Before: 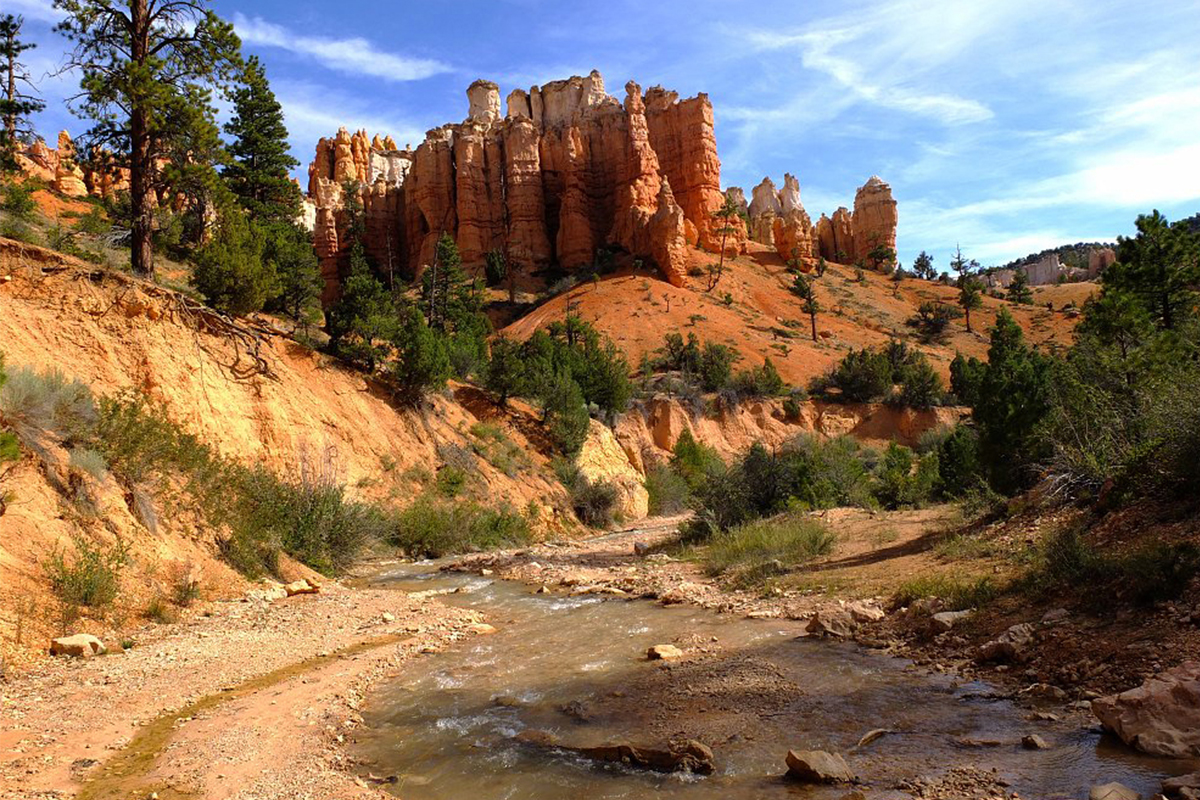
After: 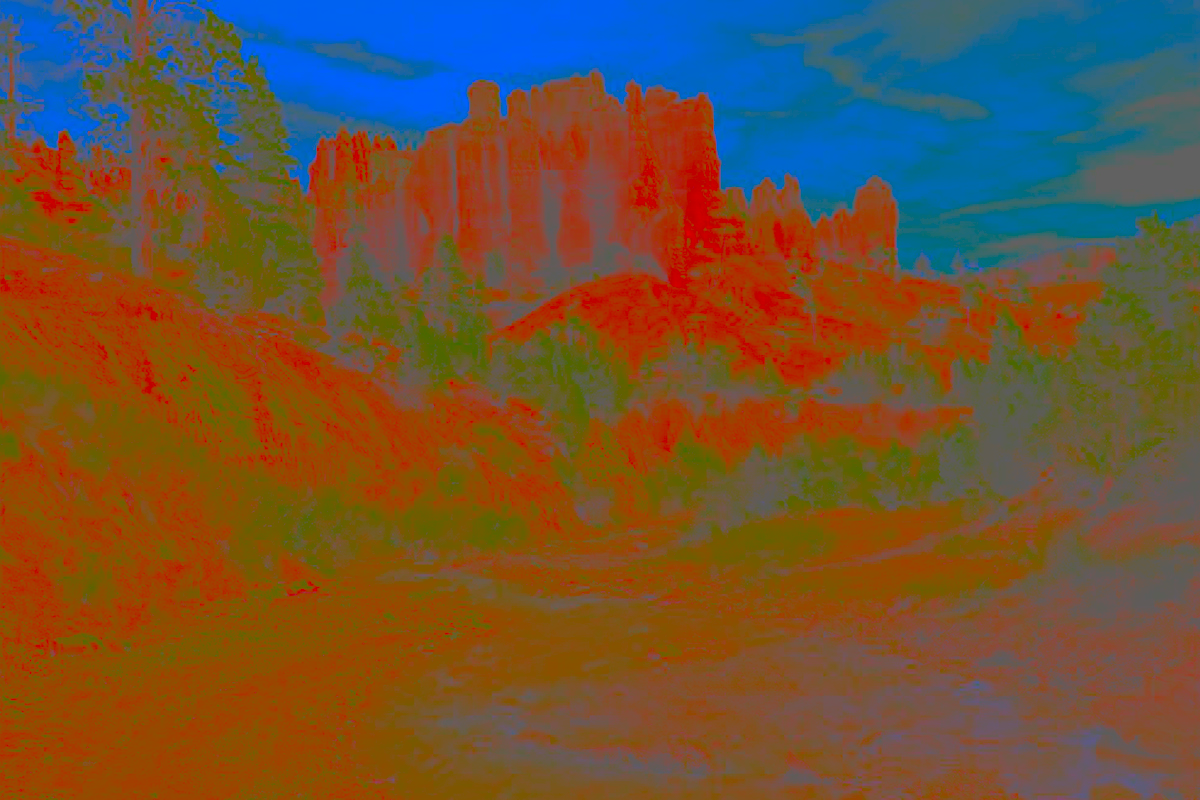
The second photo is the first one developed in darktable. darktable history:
contrast brightness saturation: contrast -0.982, brightness -0.159, saturation 0.749
